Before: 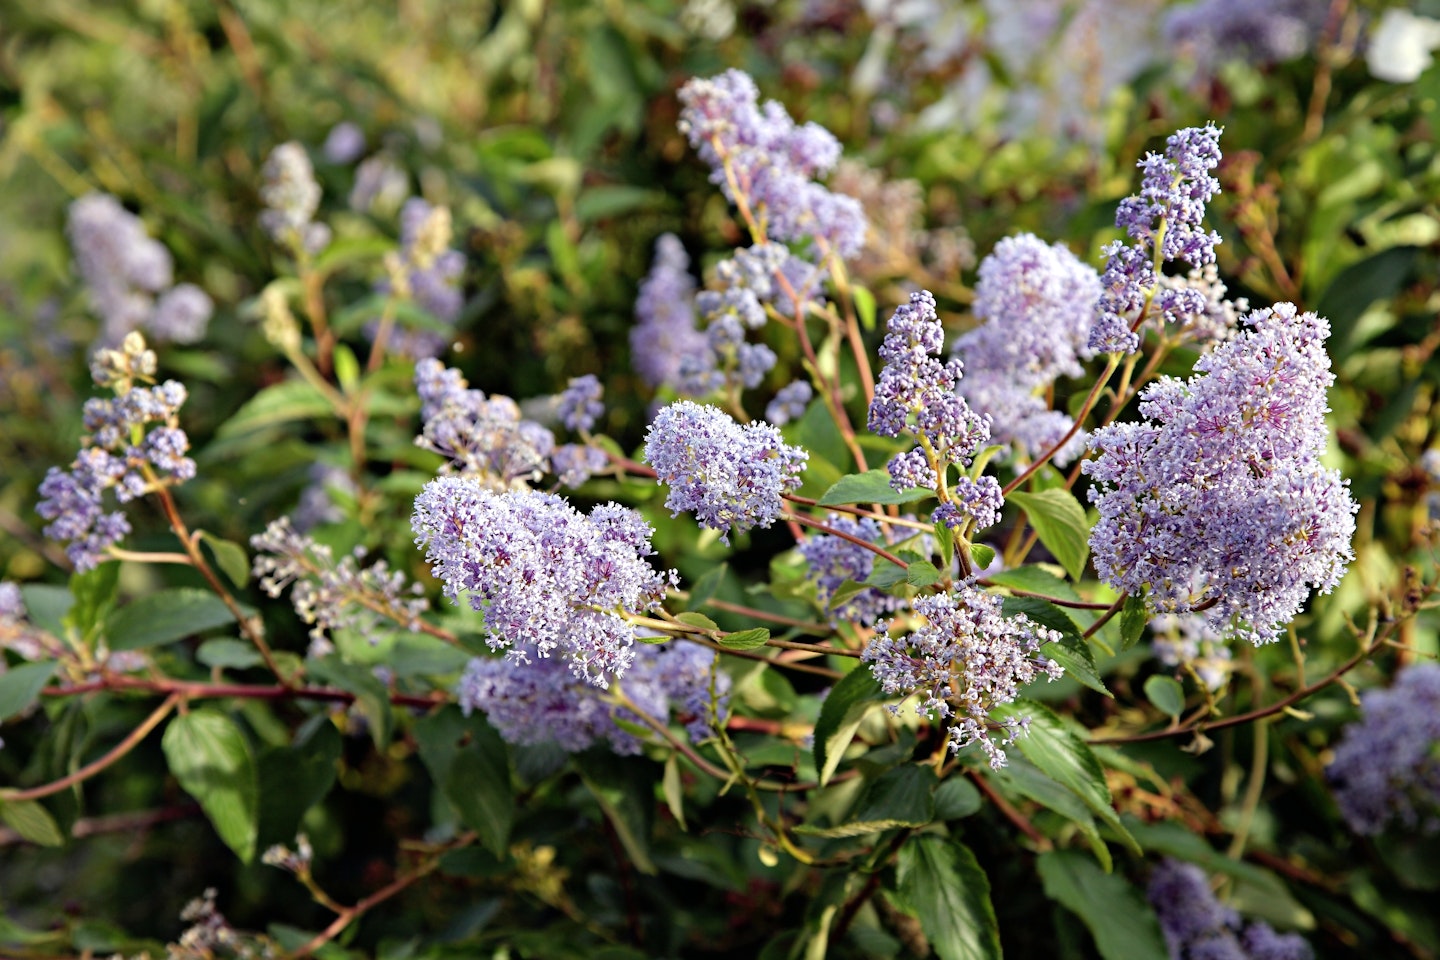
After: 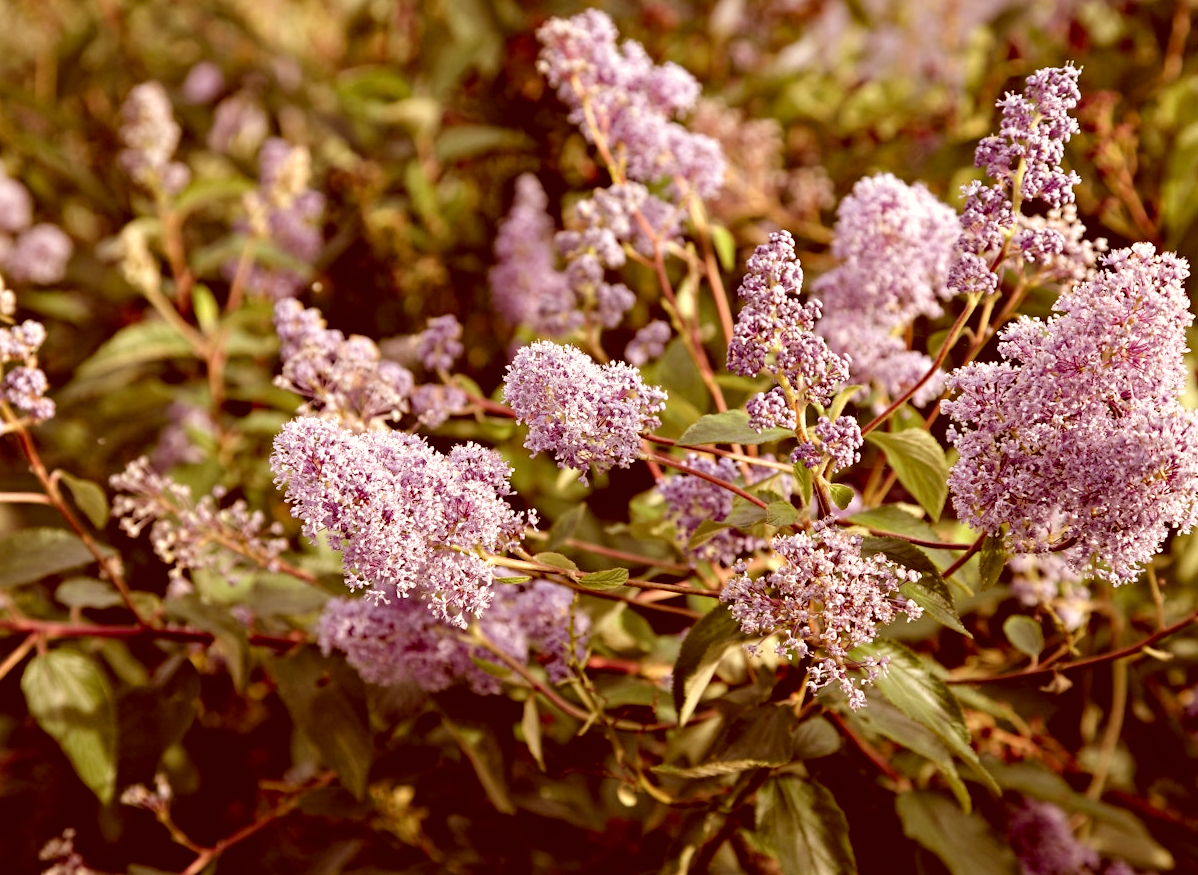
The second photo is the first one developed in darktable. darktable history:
color correction: highlights a* 9.41, highlights b* 8.81, shadows a* 39.72, shadows b* 39.78, saturation 0.768
crop: left 9.813%, top 6.315%, right 6.986%, bottom 2.469%
local contrast: highlights 102%, shadows 102%, detail 120%, midtone range 0.2
